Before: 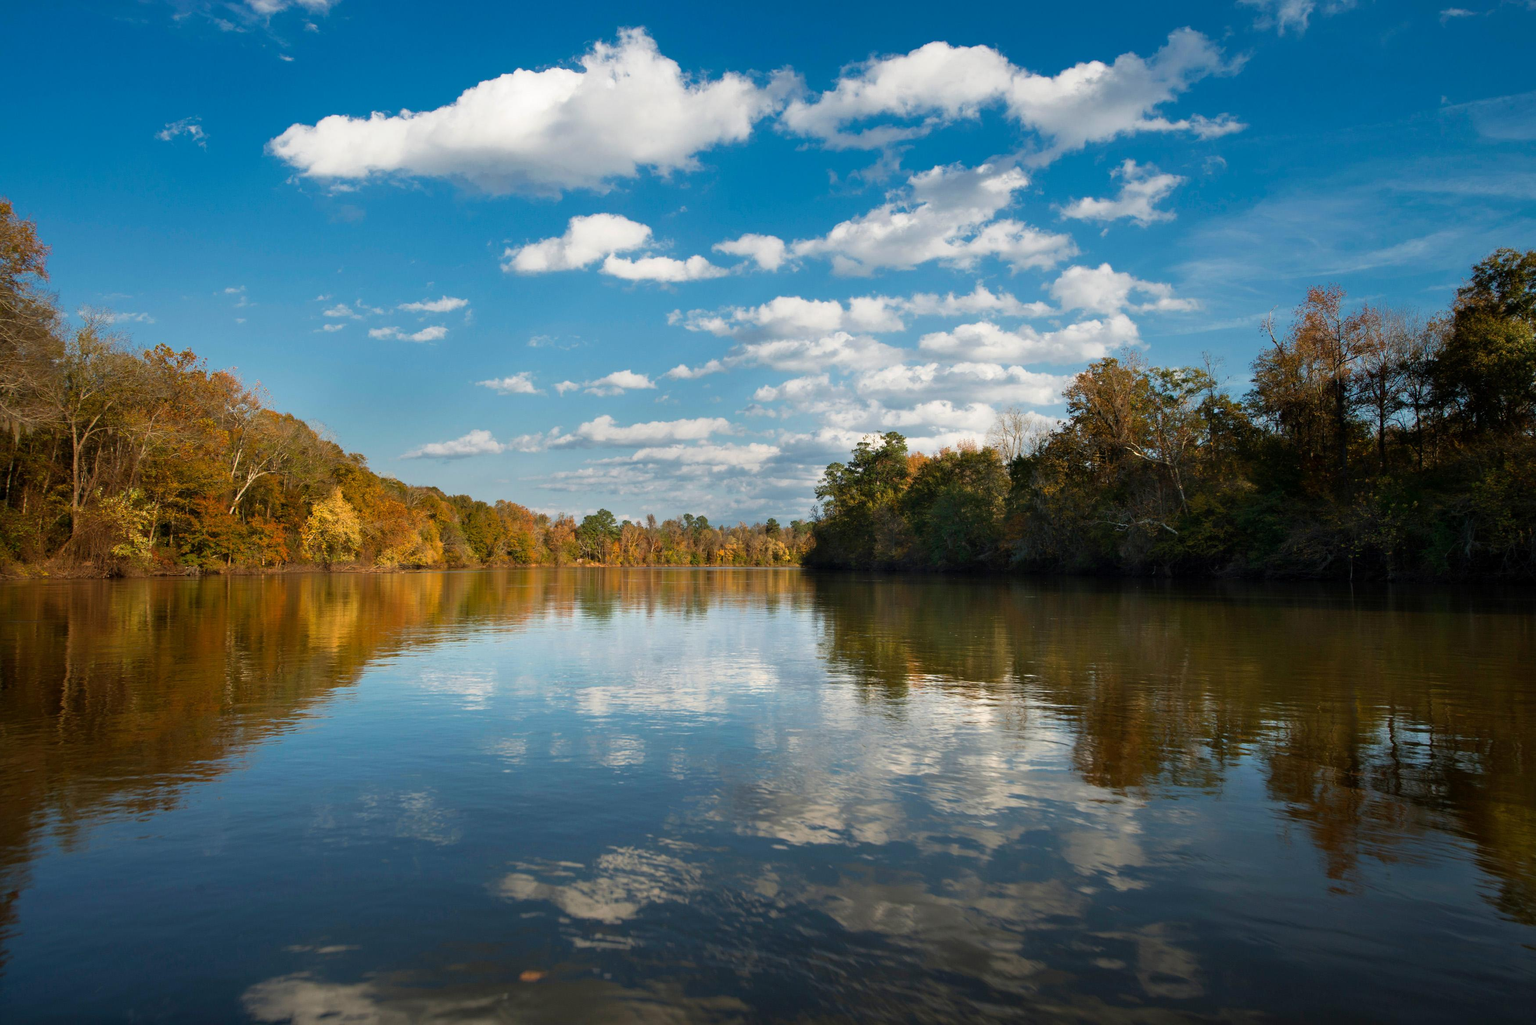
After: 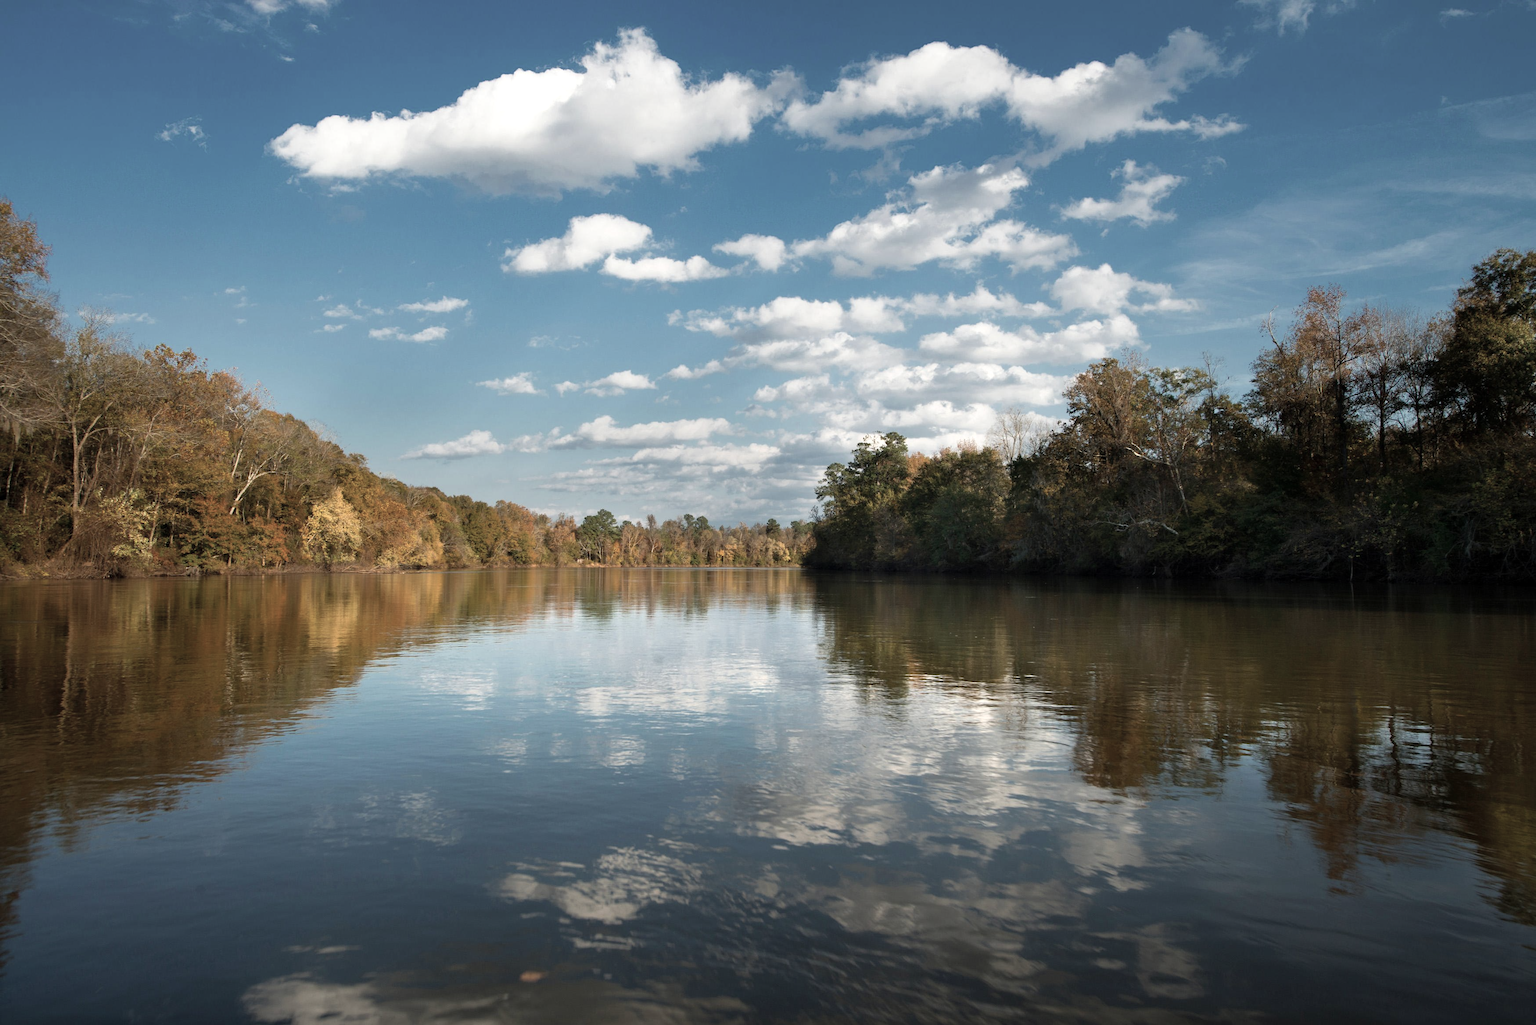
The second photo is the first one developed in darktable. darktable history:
exposure: exposure 0.207 EV, compensate highlight preservation false
color correction: saturation 0.57
